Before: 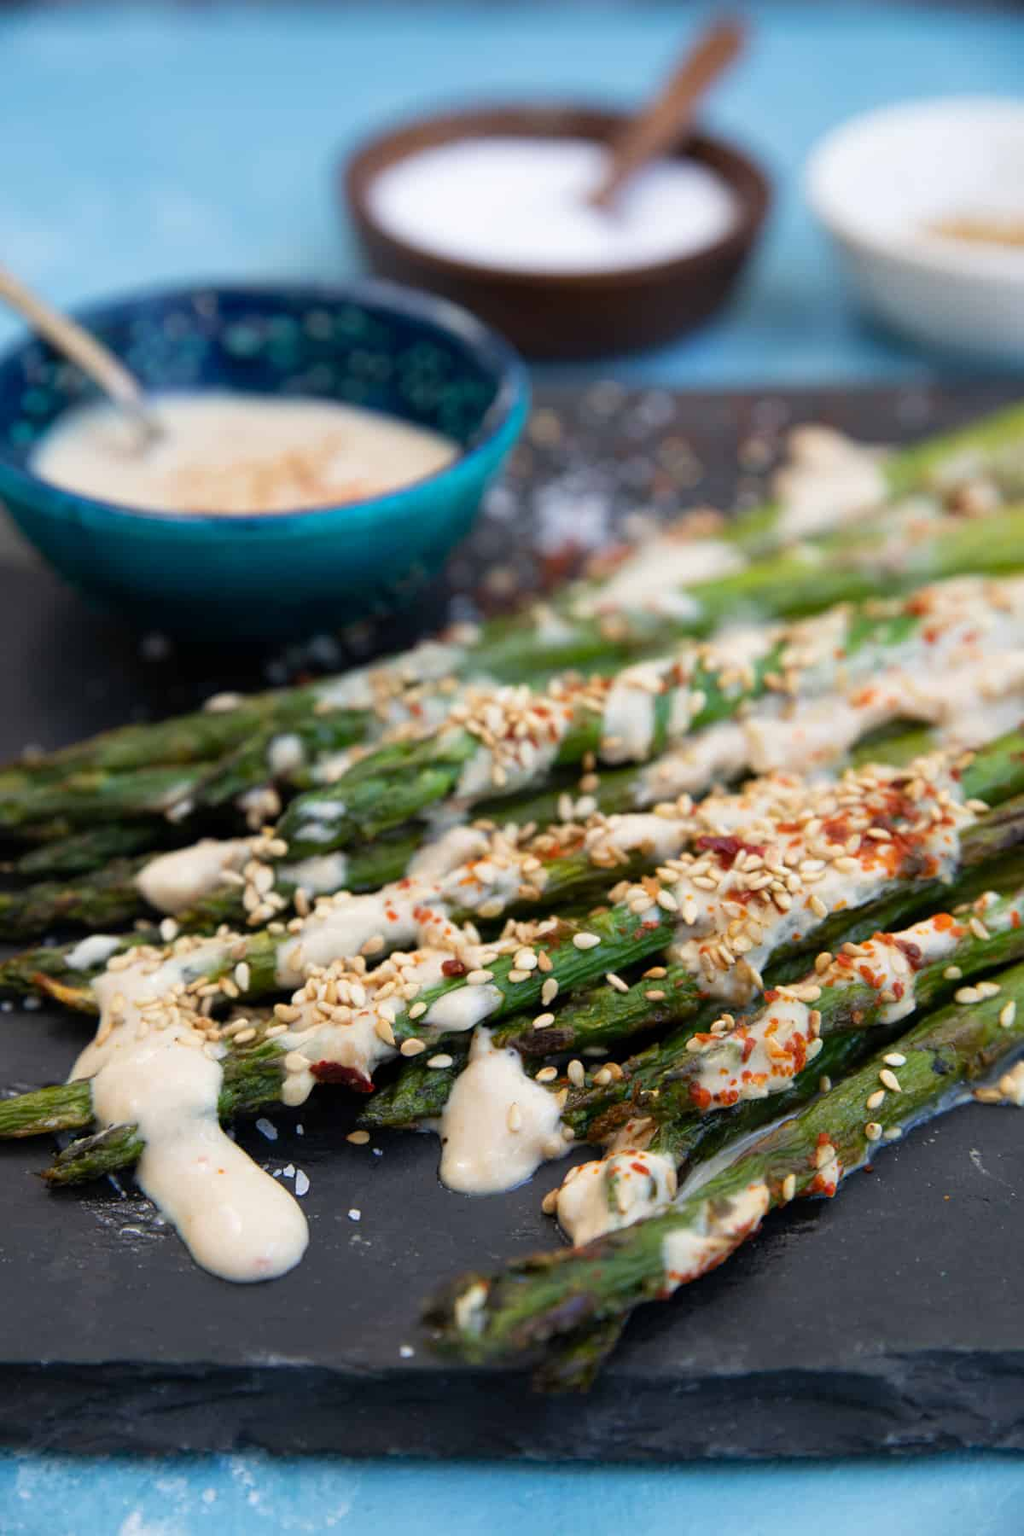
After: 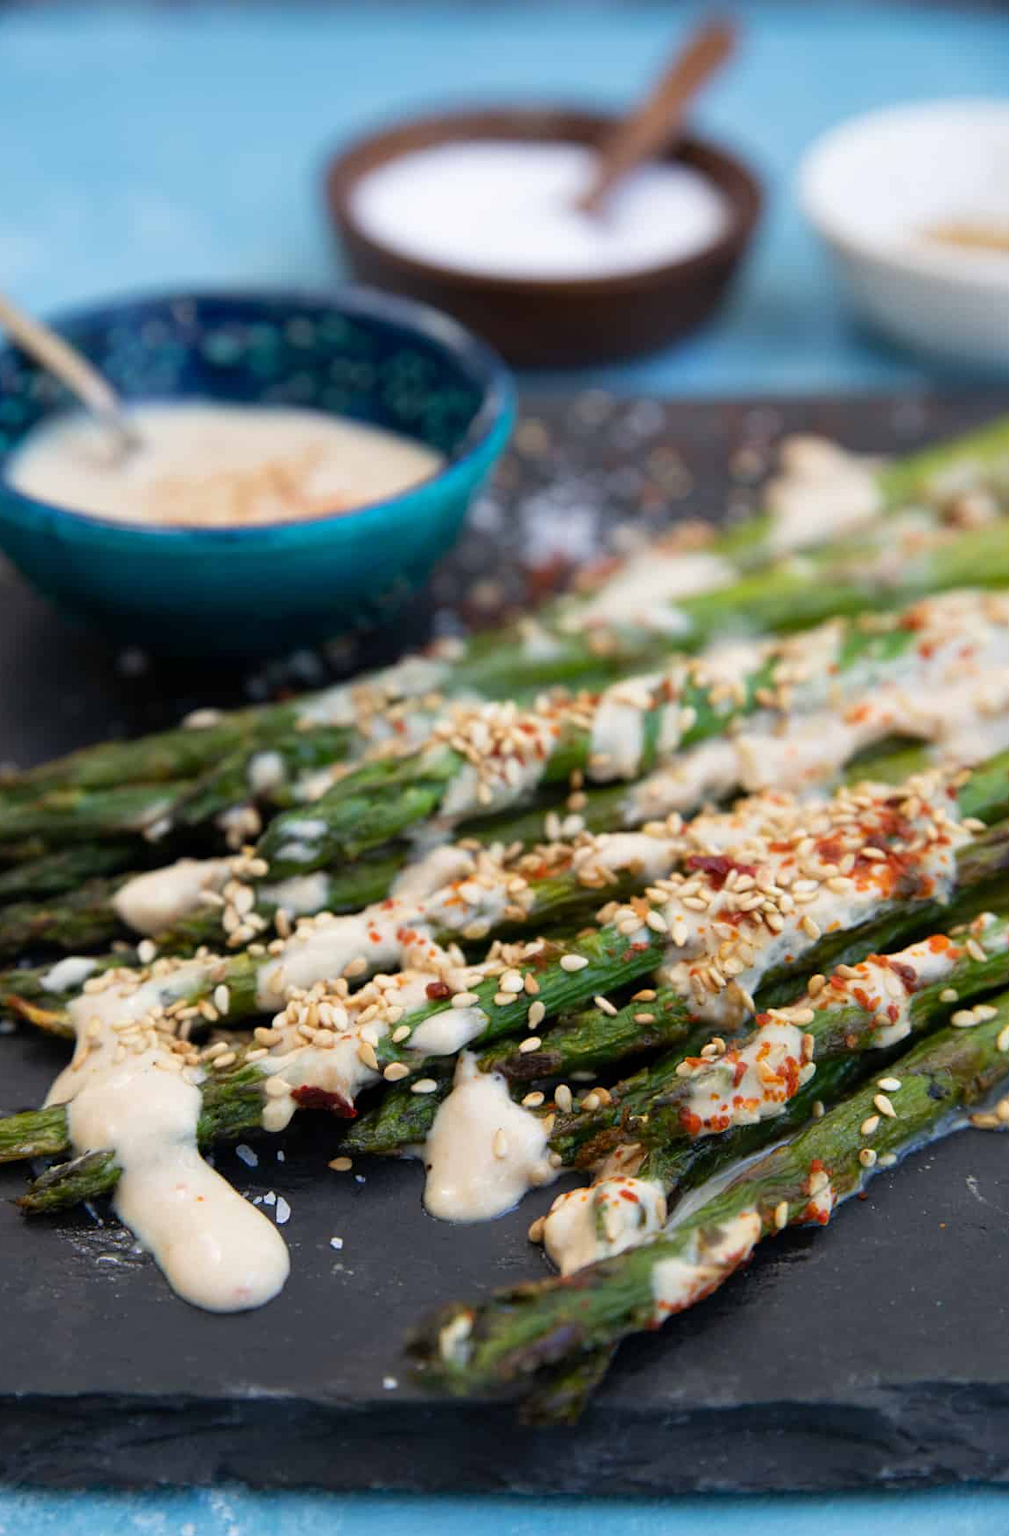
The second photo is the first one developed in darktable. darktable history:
grain: coarseness 0.81 ISO, strength 1.34%, mid-tones bias 0%
crop and rotate: left 2.536%, right 1.107%, bottom 2.246%
